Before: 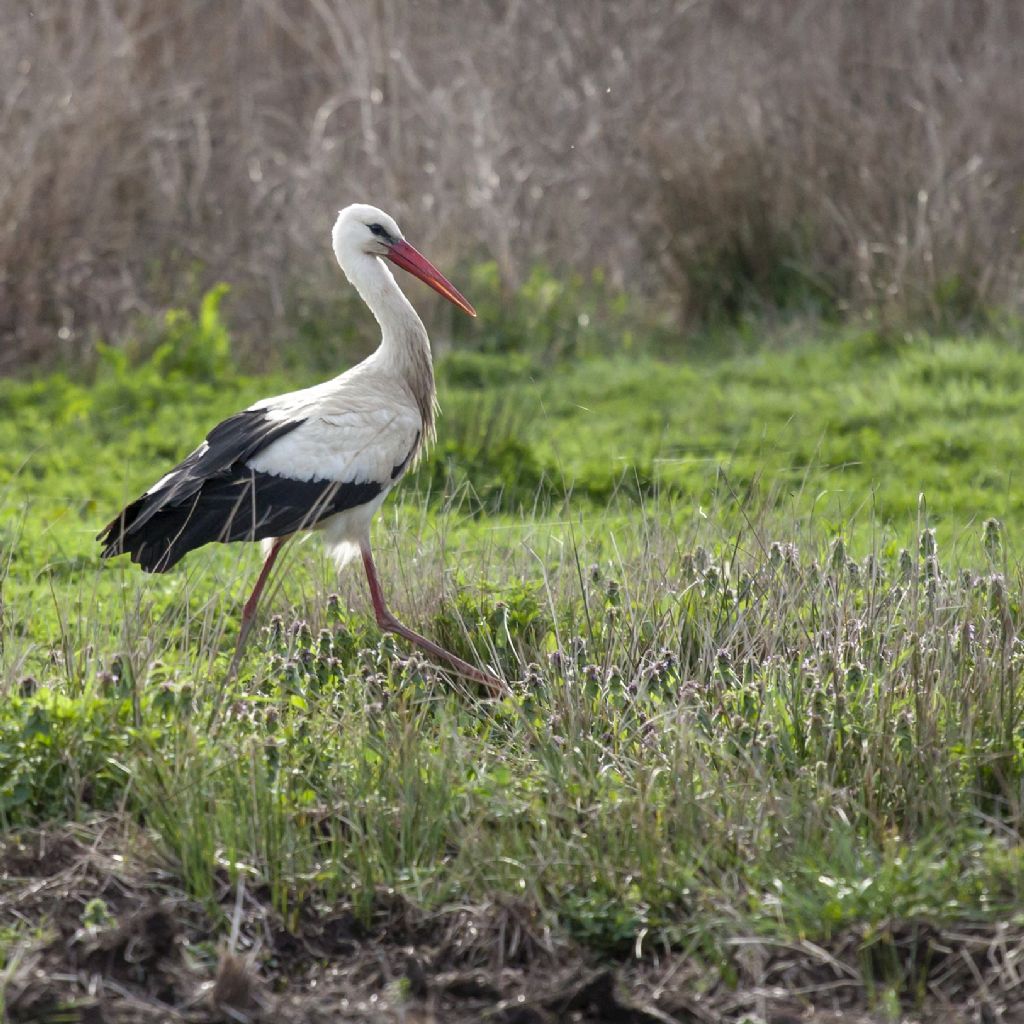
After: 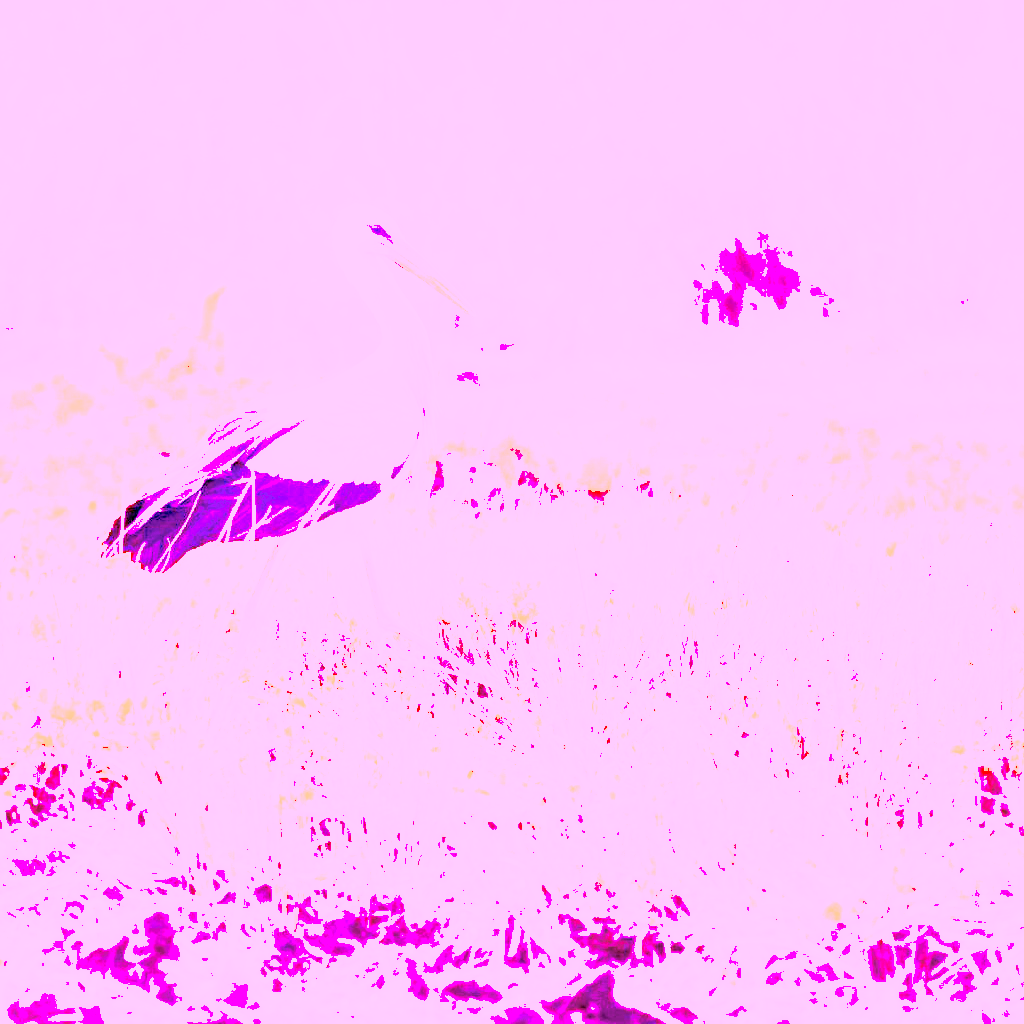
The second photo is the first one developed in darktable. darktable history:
white balance: red 8, blue 8
shadows and highlights: on, module defaults
